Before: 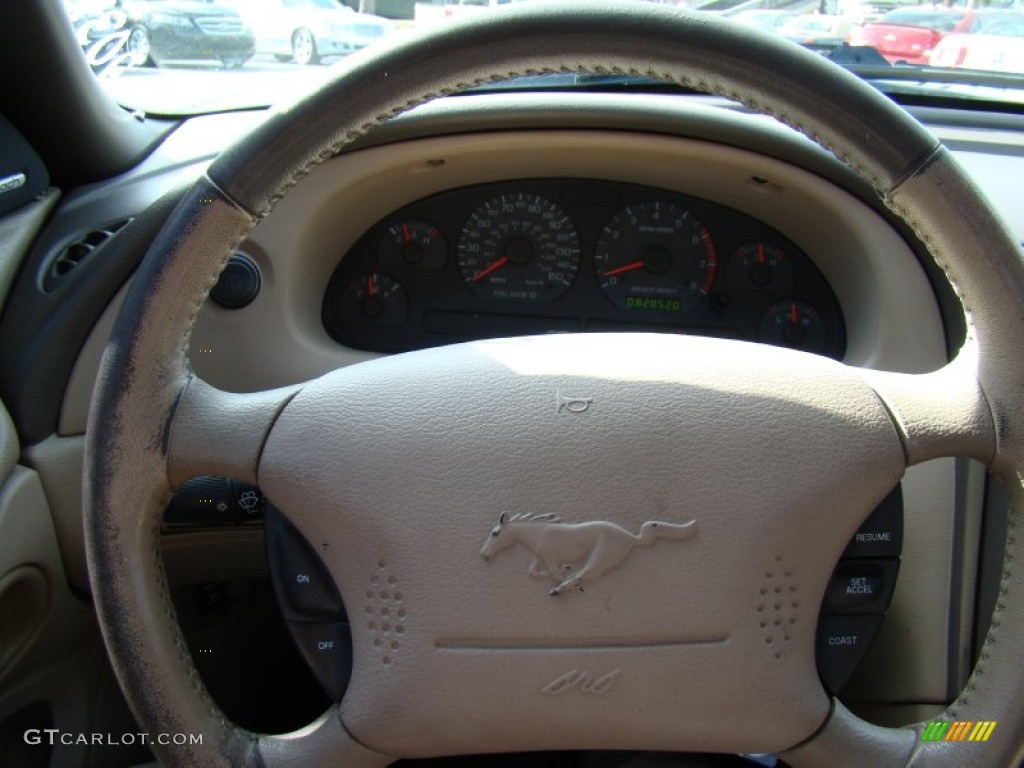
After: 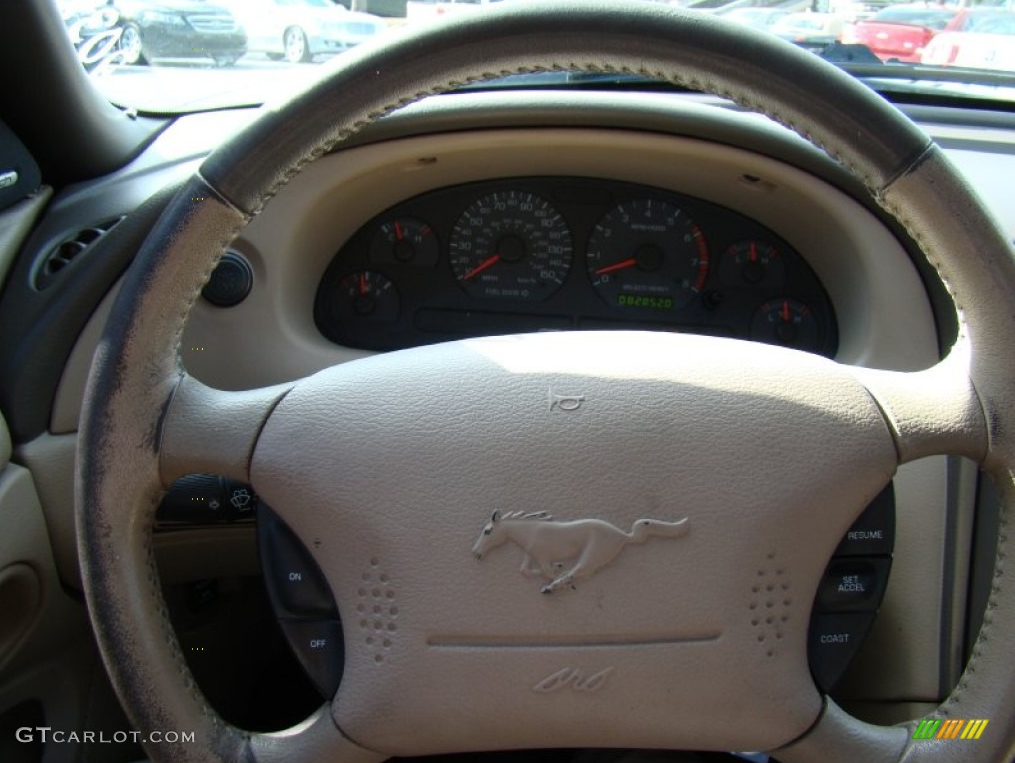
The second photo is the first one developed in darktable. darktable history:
crop and rotate: left 0.819%, top 0.305%, bottom 0.236%
